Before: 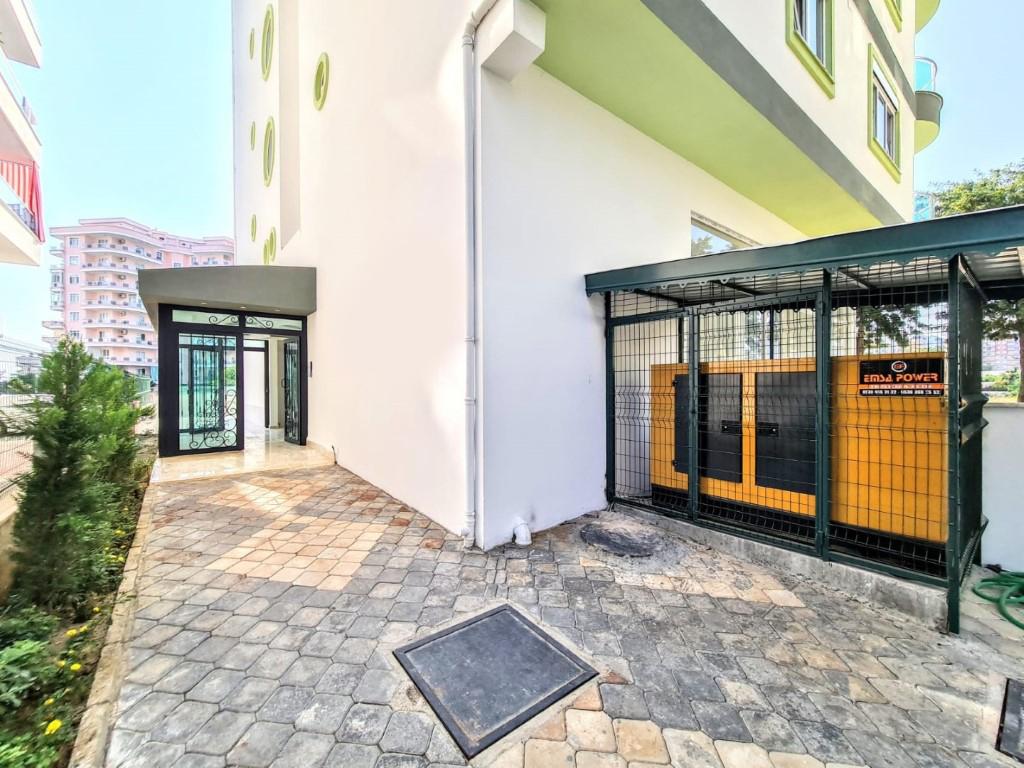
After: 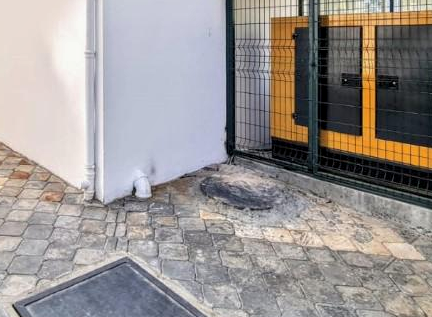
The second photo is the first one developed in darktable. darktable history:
local contrast: highlights 106%, shadows 102%, detail 120%, midtone range 0.2
shadows and highlights: shadows 25.47, white point adjustment -3.12, highlights -29.72
crop: left 37.146%, top 45.307%, right 20.591%, bottom 13.403%
